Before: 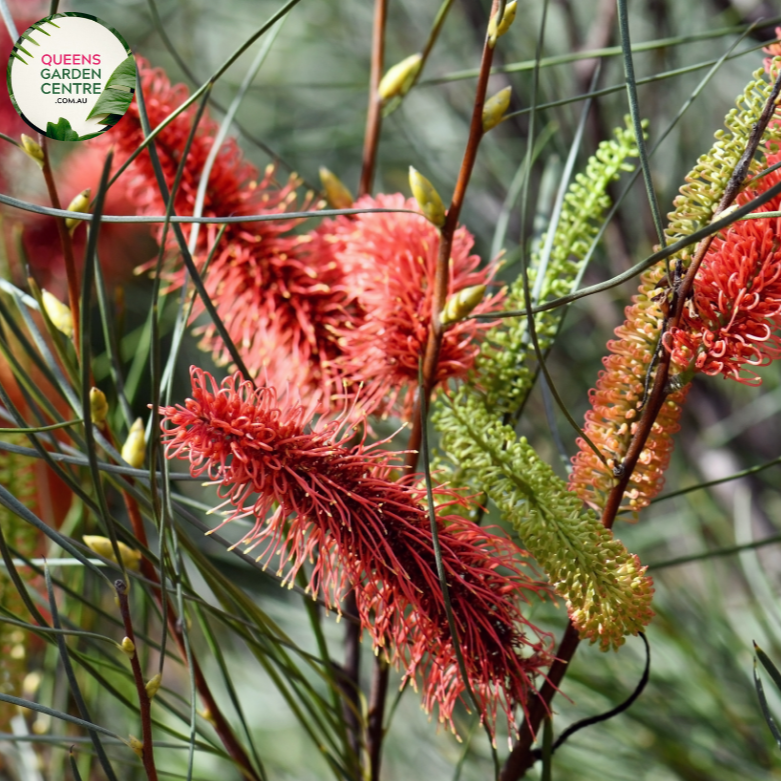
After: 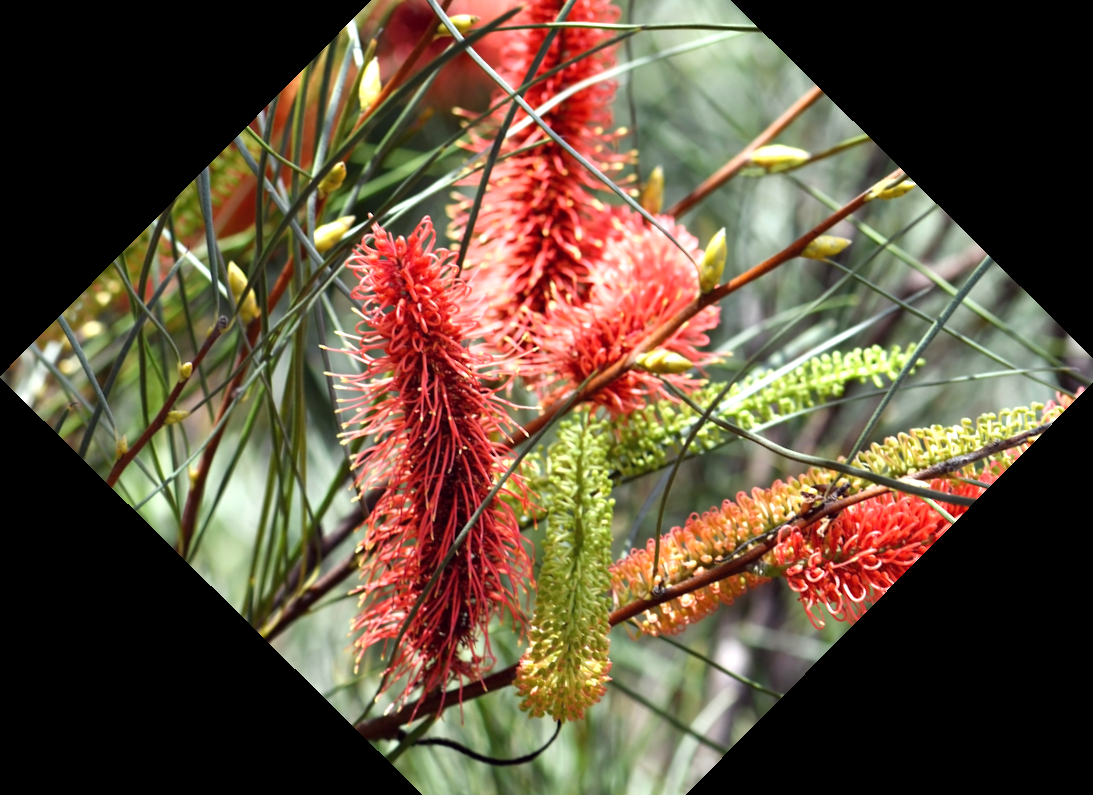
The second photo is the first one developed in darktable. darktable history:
exposure: exposure 0.639 EV, compensate exposure bias true, compensate highlight preservation false
crop and rotate: angle -44.65°, top 16.244%, right 0.988%, bottom 11.728%
